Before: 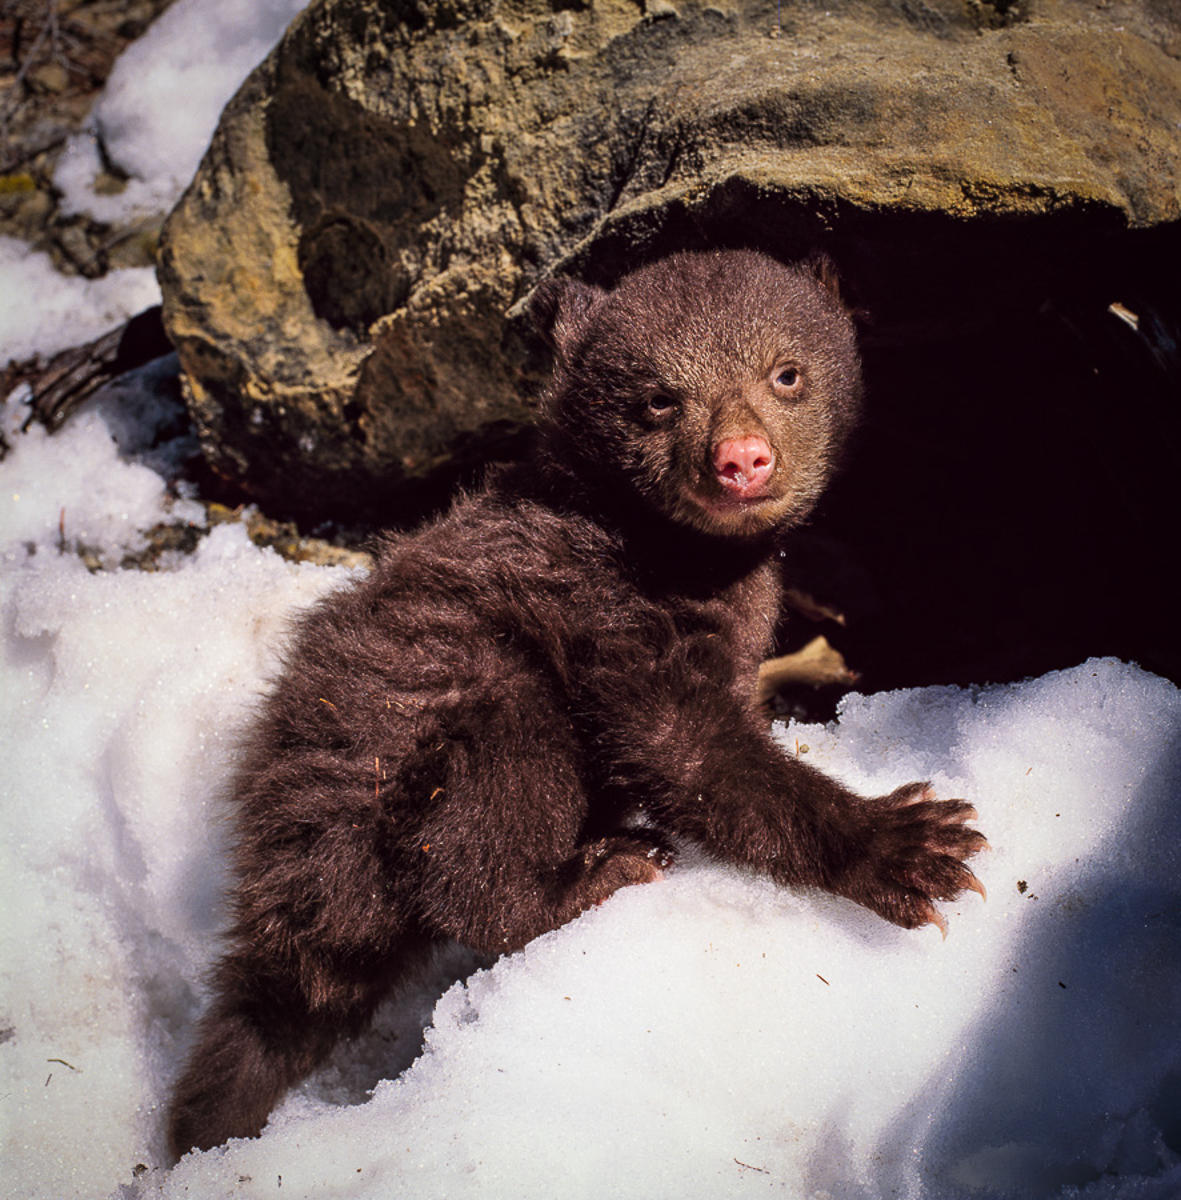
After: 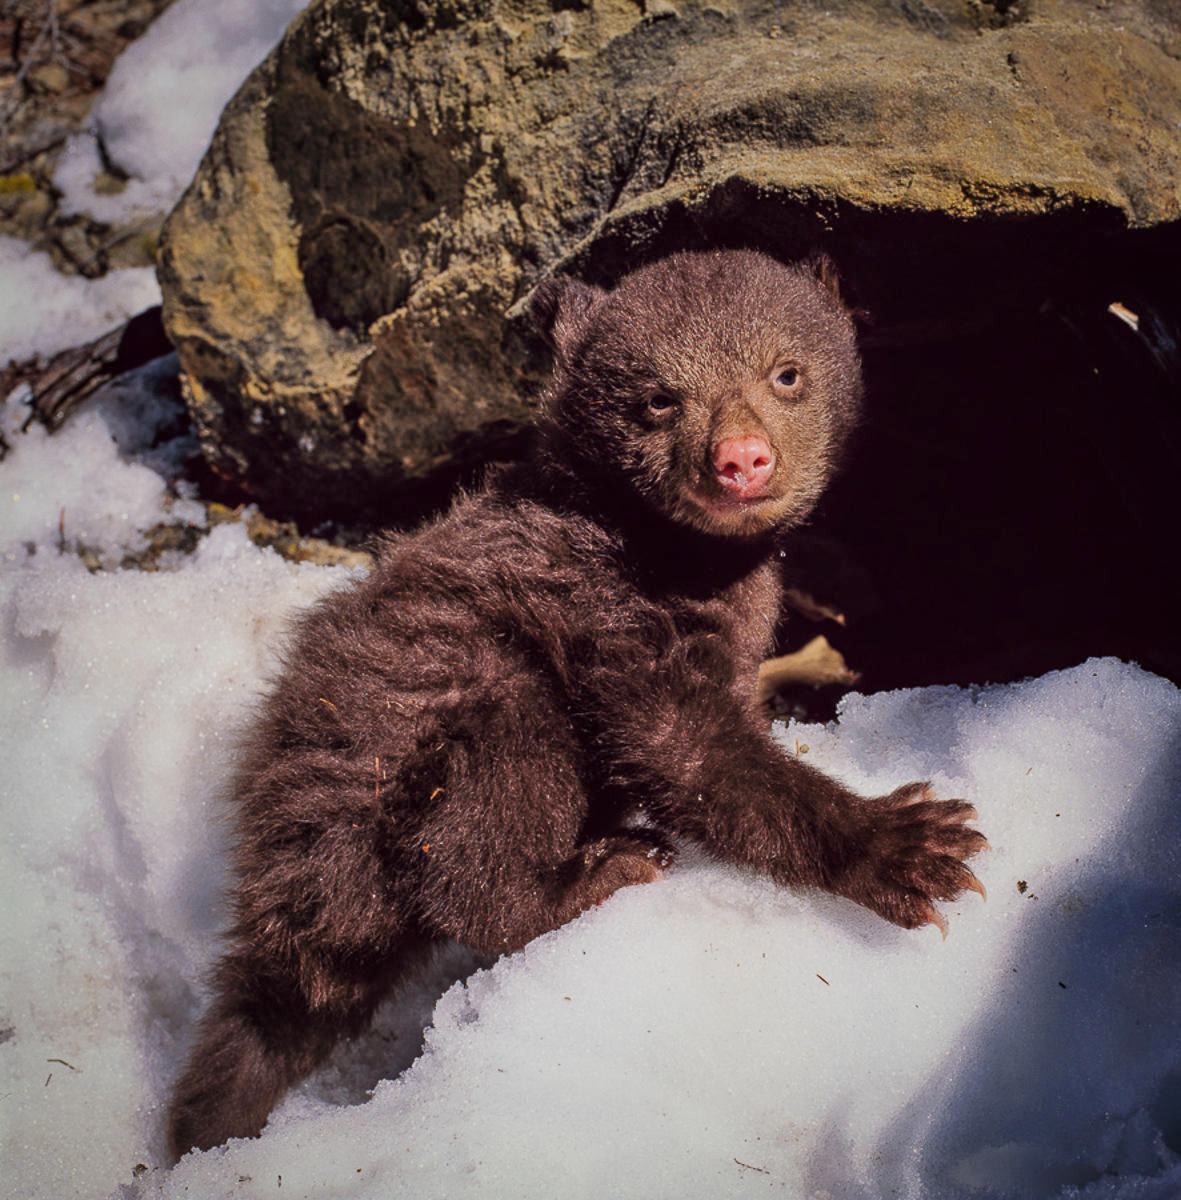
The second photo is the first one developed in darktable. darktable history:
shadows and highlights: radius 125.46, shadows 30.51, highlights -30.51, low approximation 0.01, soften with gaussian
tone equalizer: -8 EV 0.25 EV, -7 EV 0.417 EV, -6 EV 0.417 EV, -5 EV 0.25 EV, -3 EV -0.25 EV, -2 EV -0.417 EV, -1 EV -0.417 EV, +0 EV -0.25 EV, edges refinement/feathering 500, mask exposure compensation -1.57 EV, preserve details guided filter
